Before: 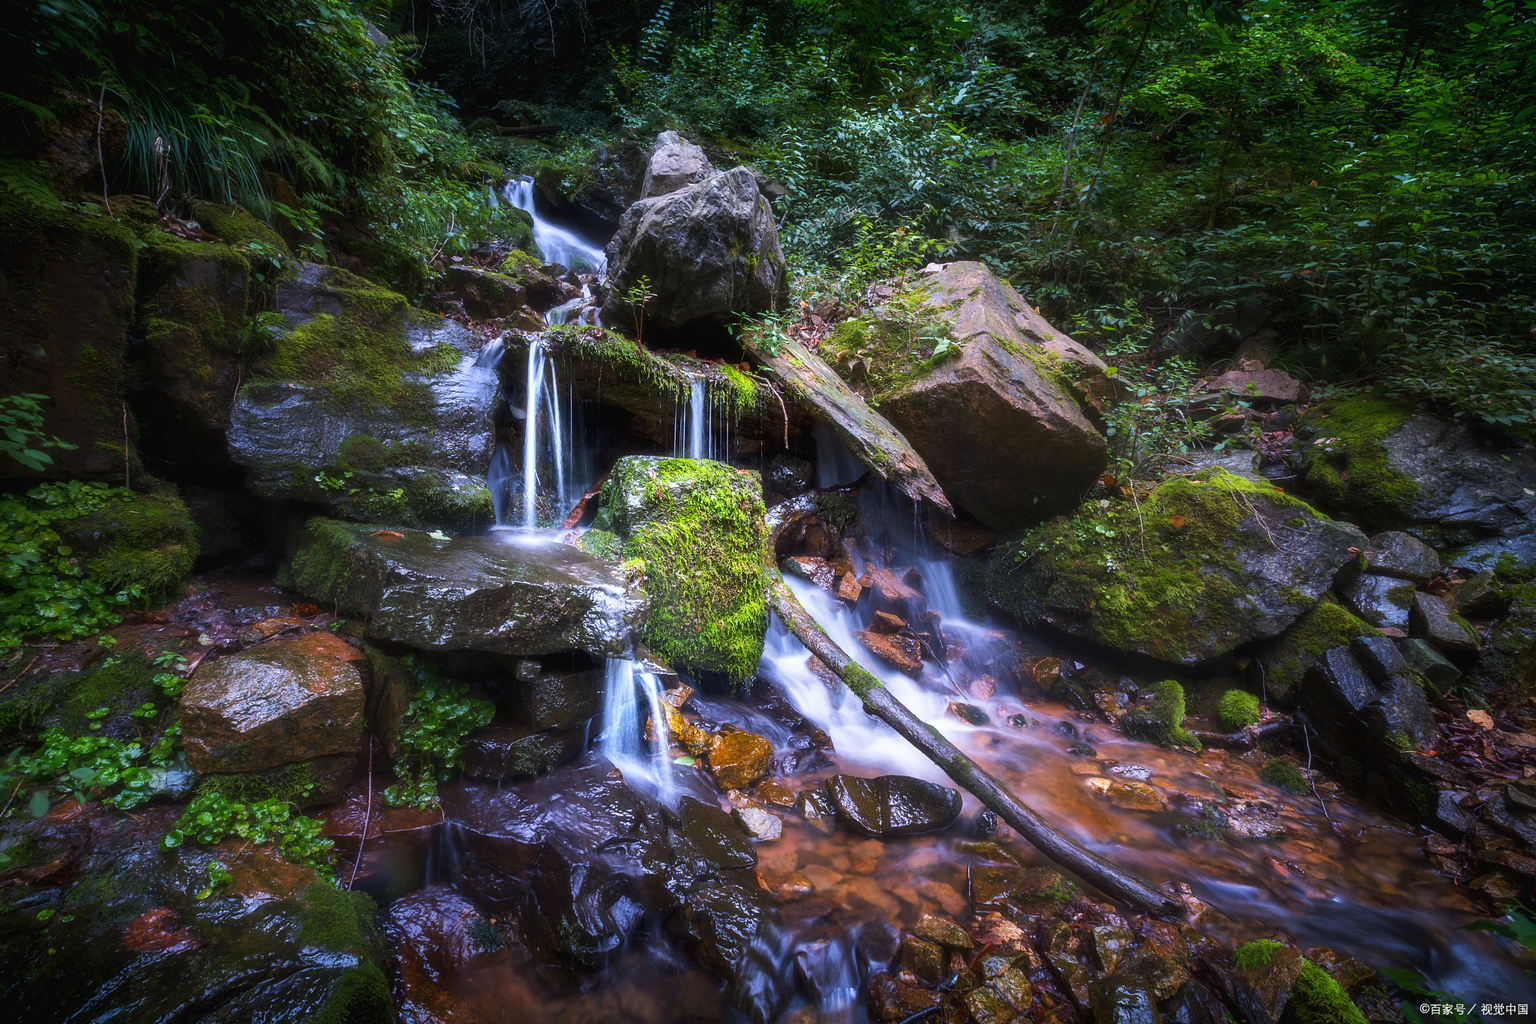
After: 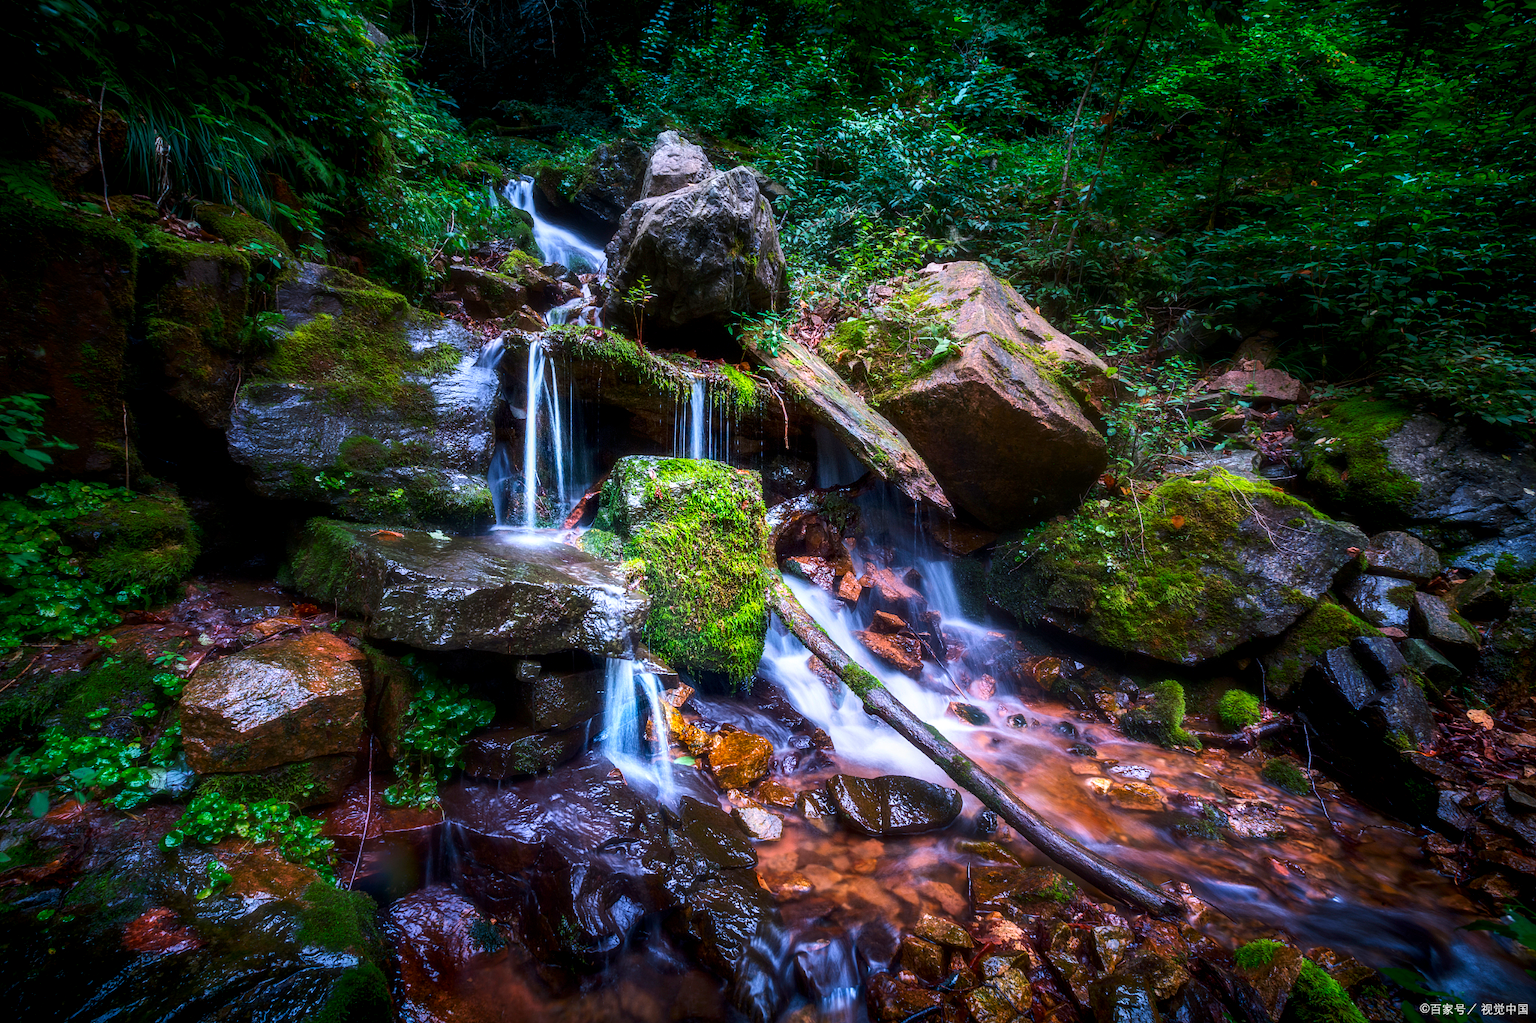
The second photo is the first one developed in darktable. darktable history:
contrast brightness saturation: contrast 0.145, brightness -0.013, saturation 0.103
local contrast: on, module defaults
